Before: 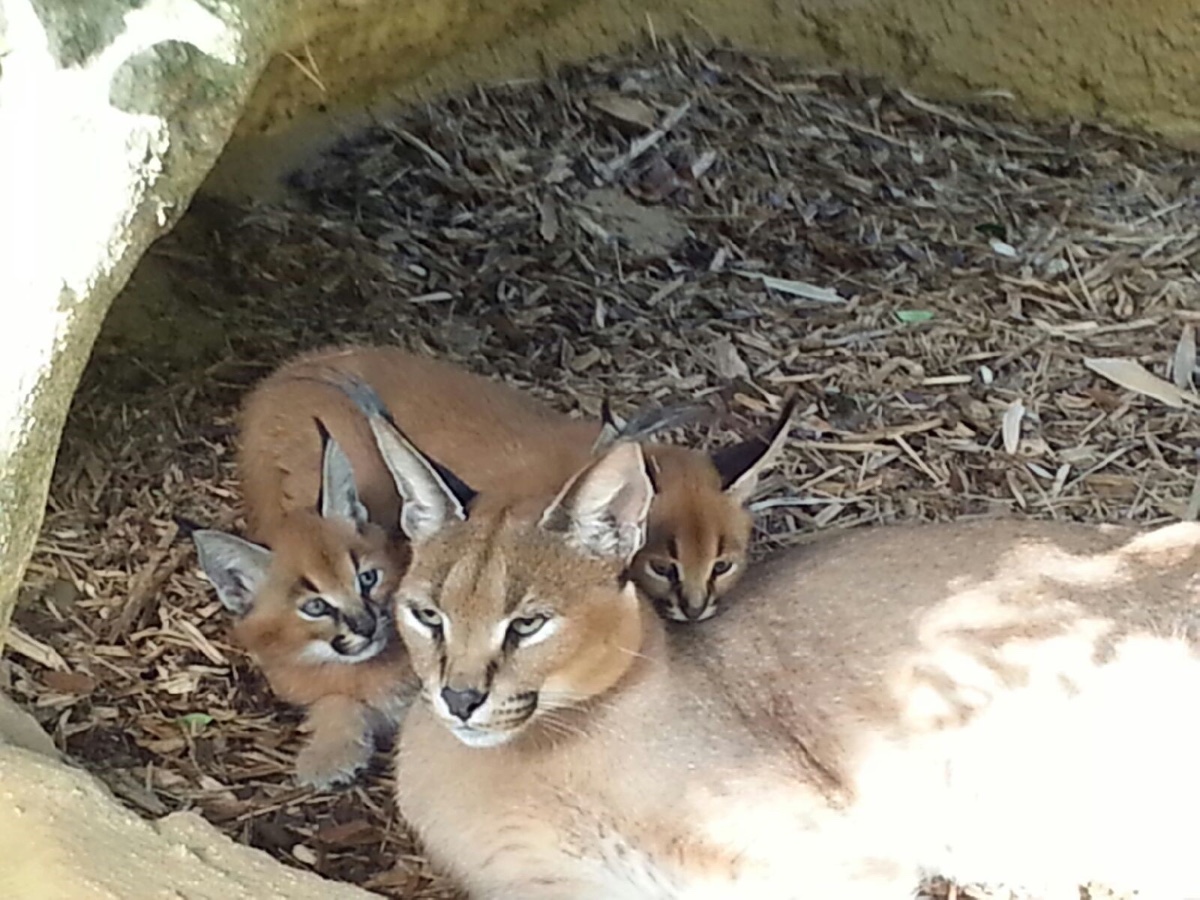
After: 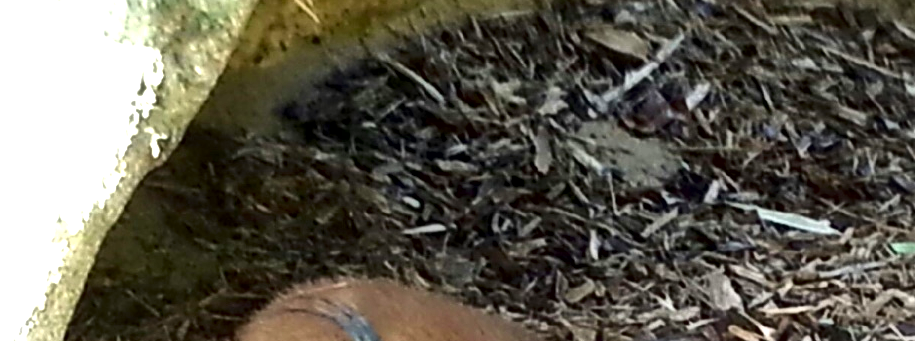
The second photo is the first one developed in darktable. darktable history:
crop: left 0.514%, top 7.648%, right 23.197%, bottom 54.424%
vignetting: brightness -0.28, center (-0.035, 0.147)
local contrast: mode bilateral grid, contrast 20, coarseness 50, detail 150%, midtone range 0.2
contrast brightness saturation: contrast 0.105, brightness -0.274, saturation 0.147
exposure: black level correction 0, exposure 1 EV, compensate highlight preservation false
